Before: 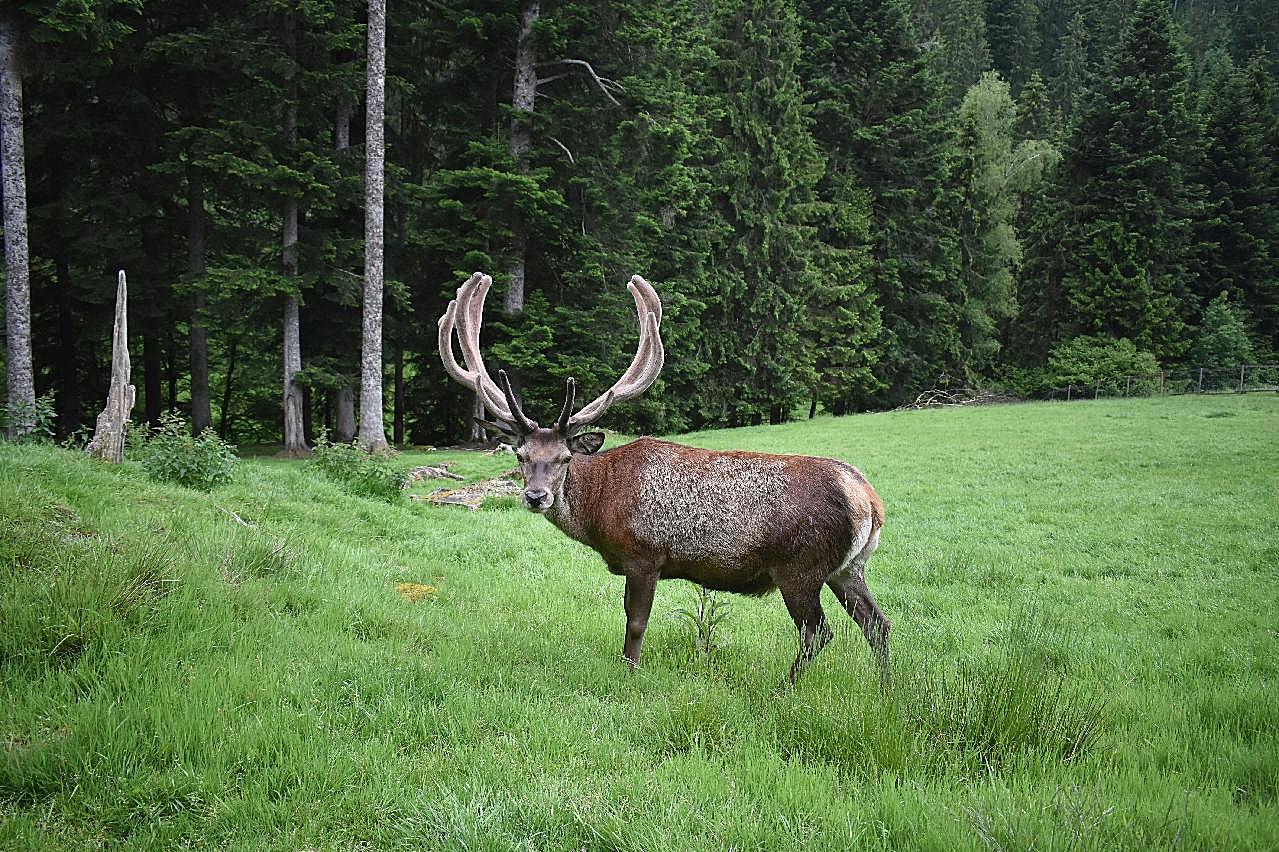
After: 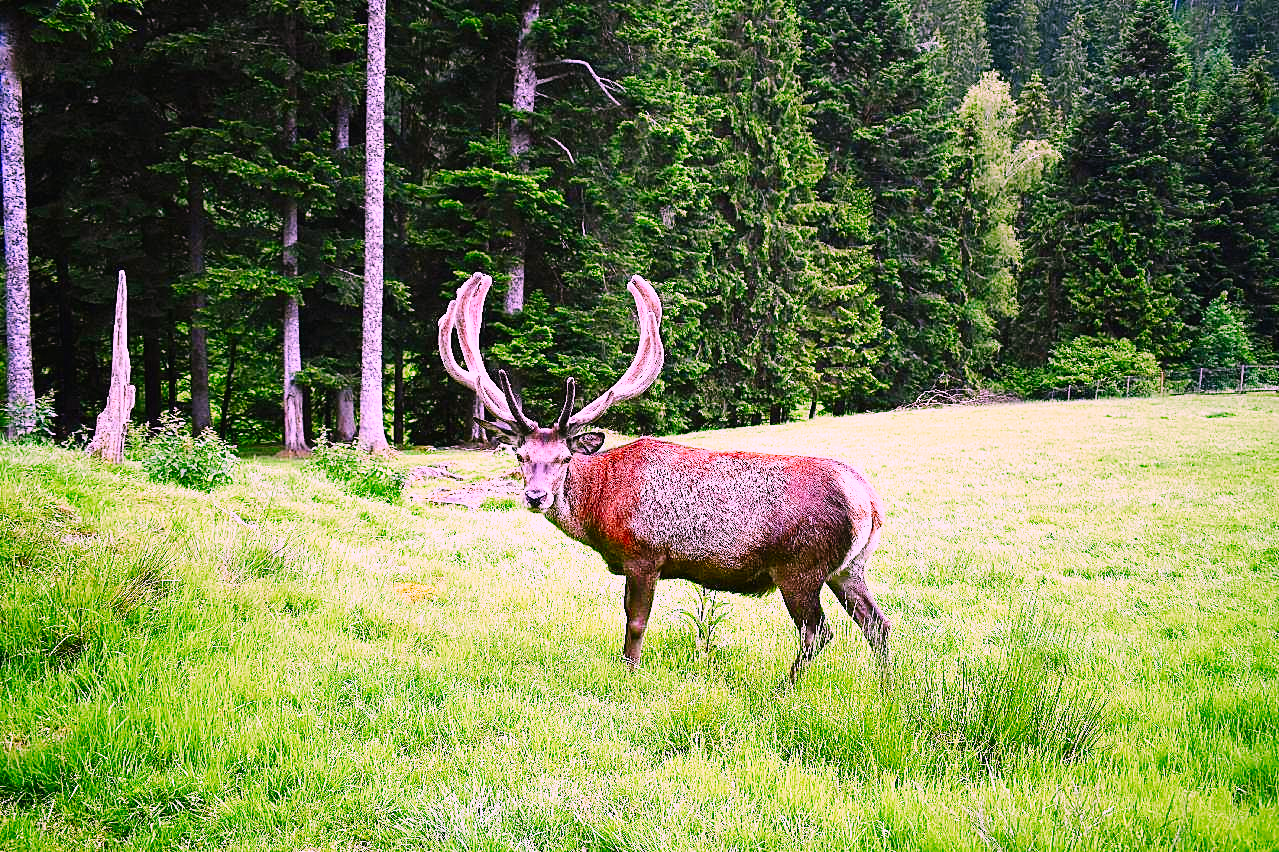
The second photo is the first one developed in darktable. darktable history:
color correction: highlights a* 19.41, highlights b* -12.31, saturation 1.68
base curve: curves: ch0 [(0, 0.003) (0.001, 0.002) (0.006, 0.004) (0.02, 0.022) (0.048, 0.086) (0.094, 0.234) (0.162, 0.431) (0.258, 0.629) (0.385, 0.8) (0.548, 0.918) (0.751, 0.988) (1, 1)], preserve colors none
